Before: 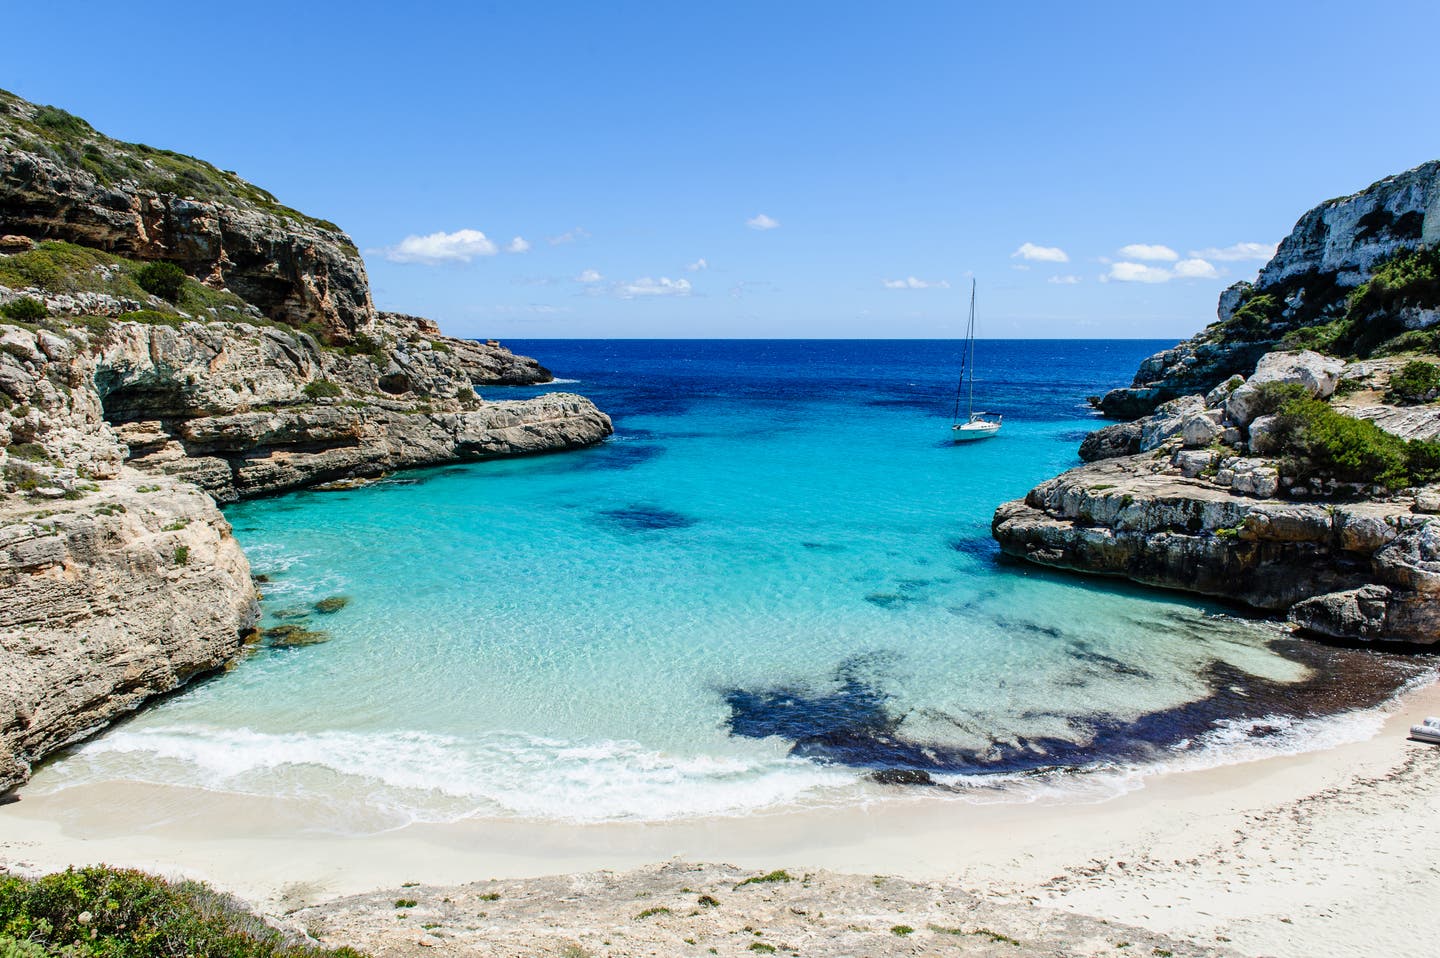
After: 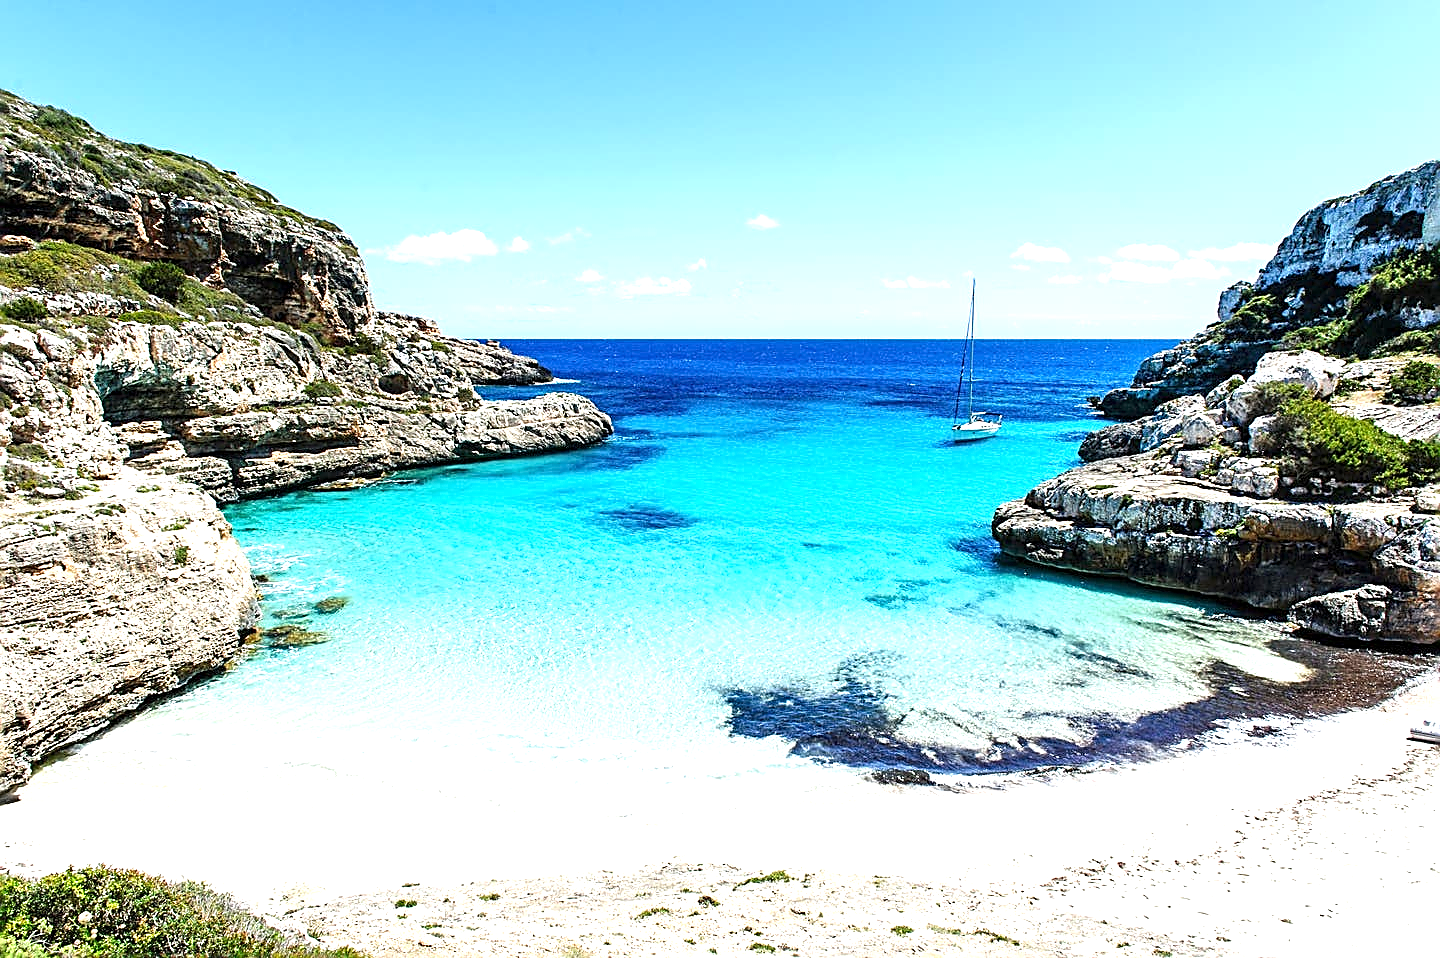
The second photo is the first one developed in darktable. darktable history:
sharpen: amount 0.909
exposure: exposure 1.094 EV, compensate exposure bias true, compensate highlight preservation false
